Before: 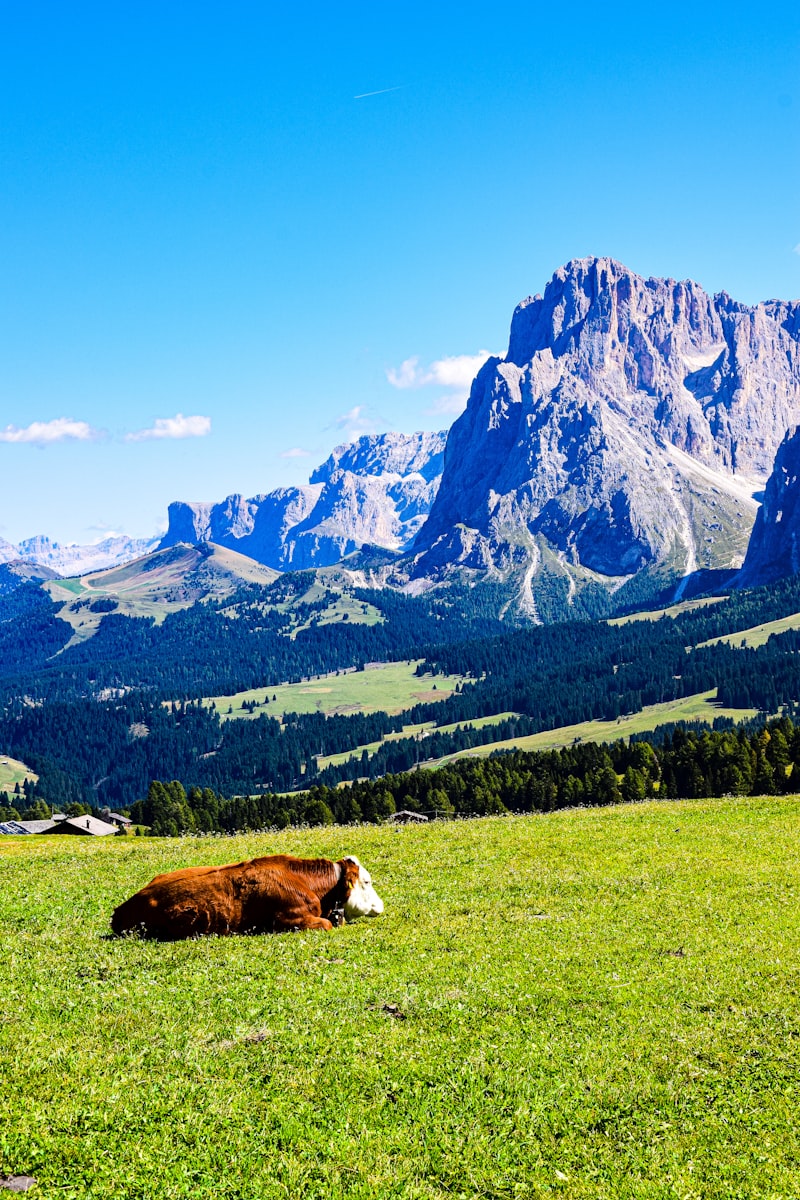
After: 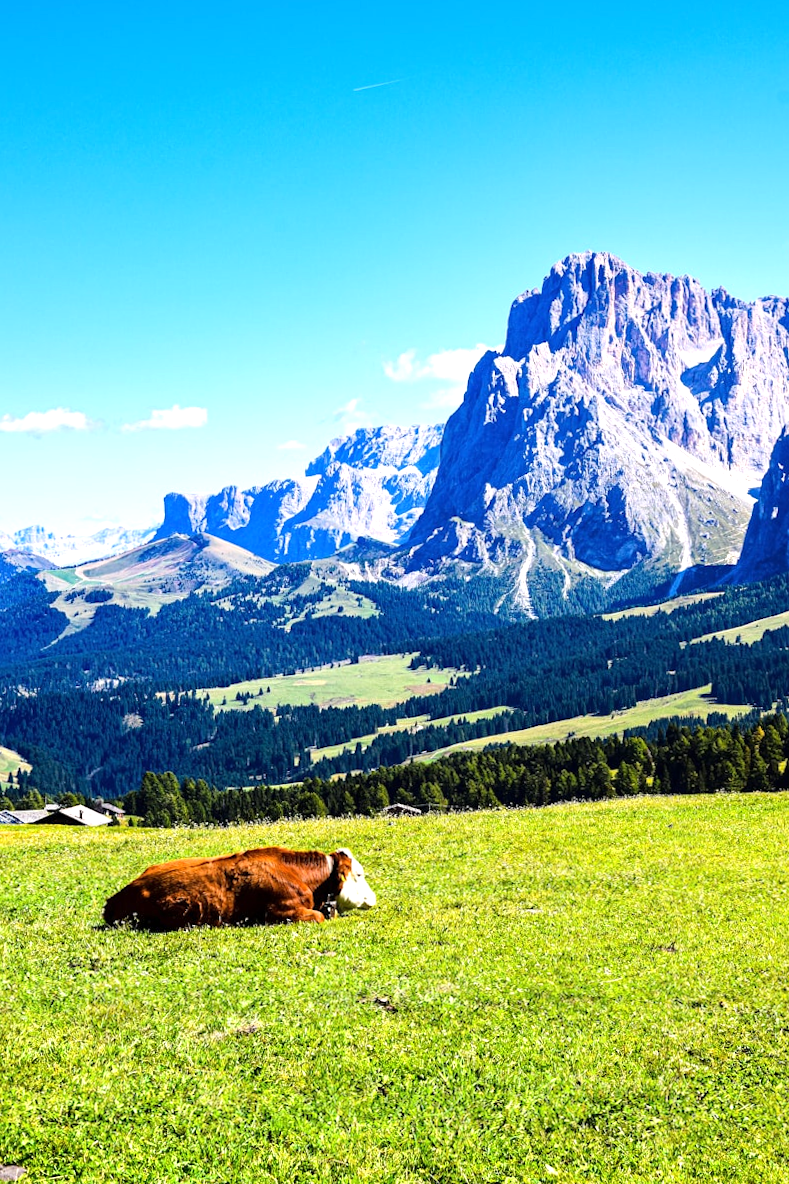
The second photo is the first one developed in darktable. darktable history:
exposure: exposure 0.496 EV, compensate highlight preservation false
crop and rotate: angle -0.5°
